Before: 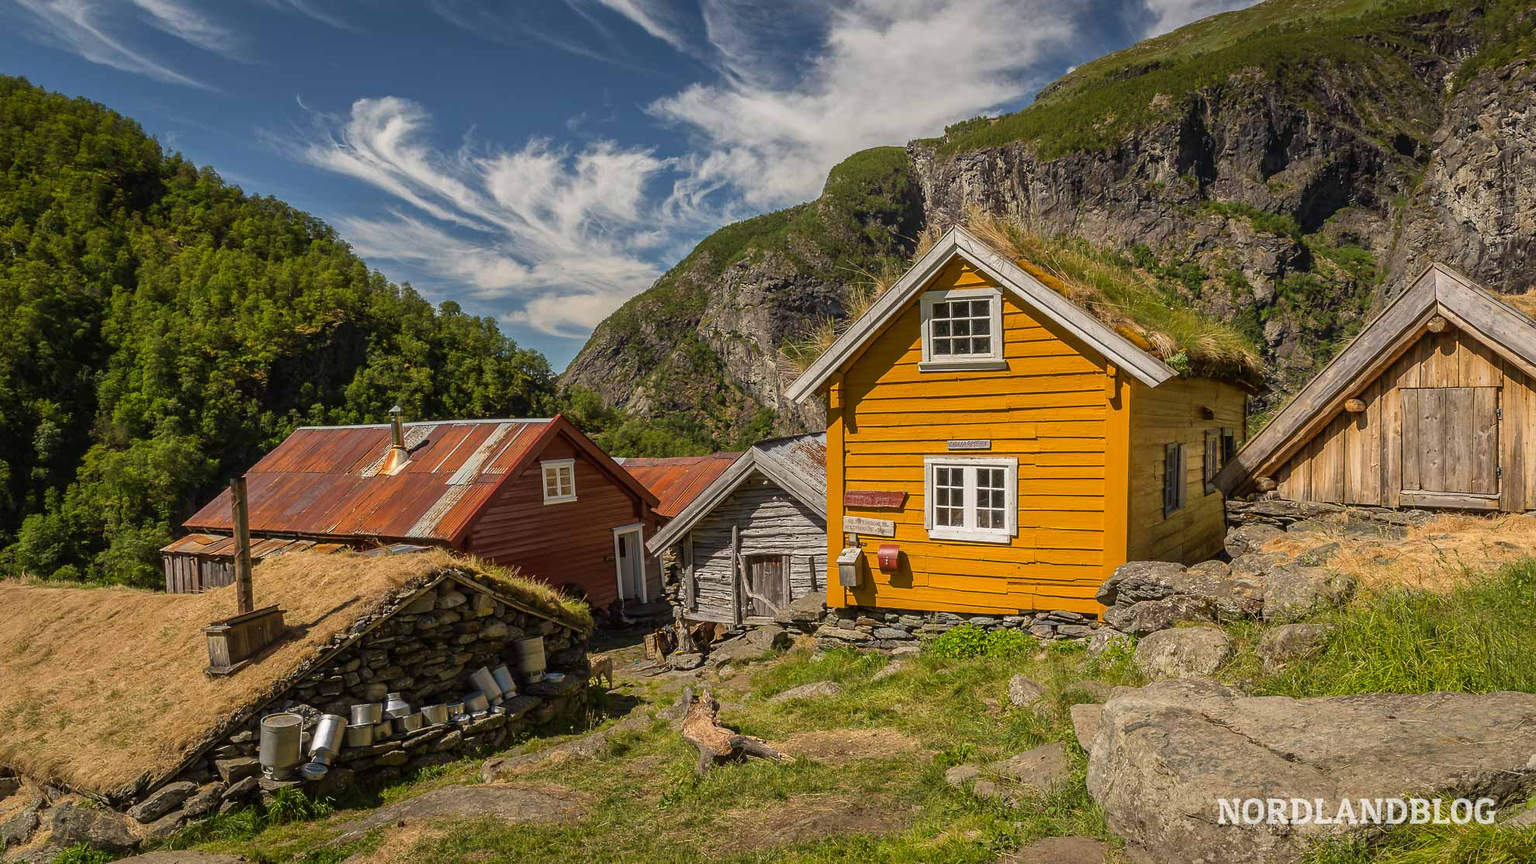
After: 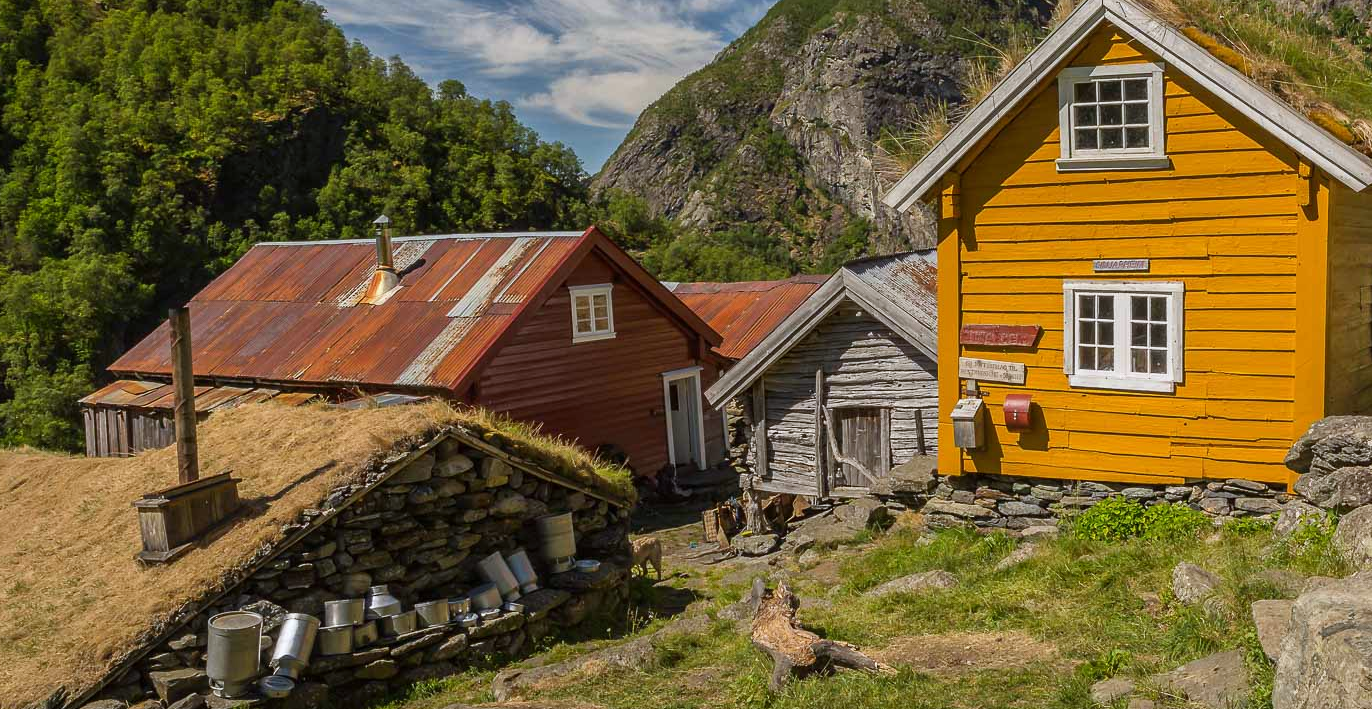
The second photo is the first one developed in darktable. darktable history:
crop: left 6.488%, top 27.668%, right 24.183%, bottom 8.656%
white balance: red 0.974, blue 1.044
